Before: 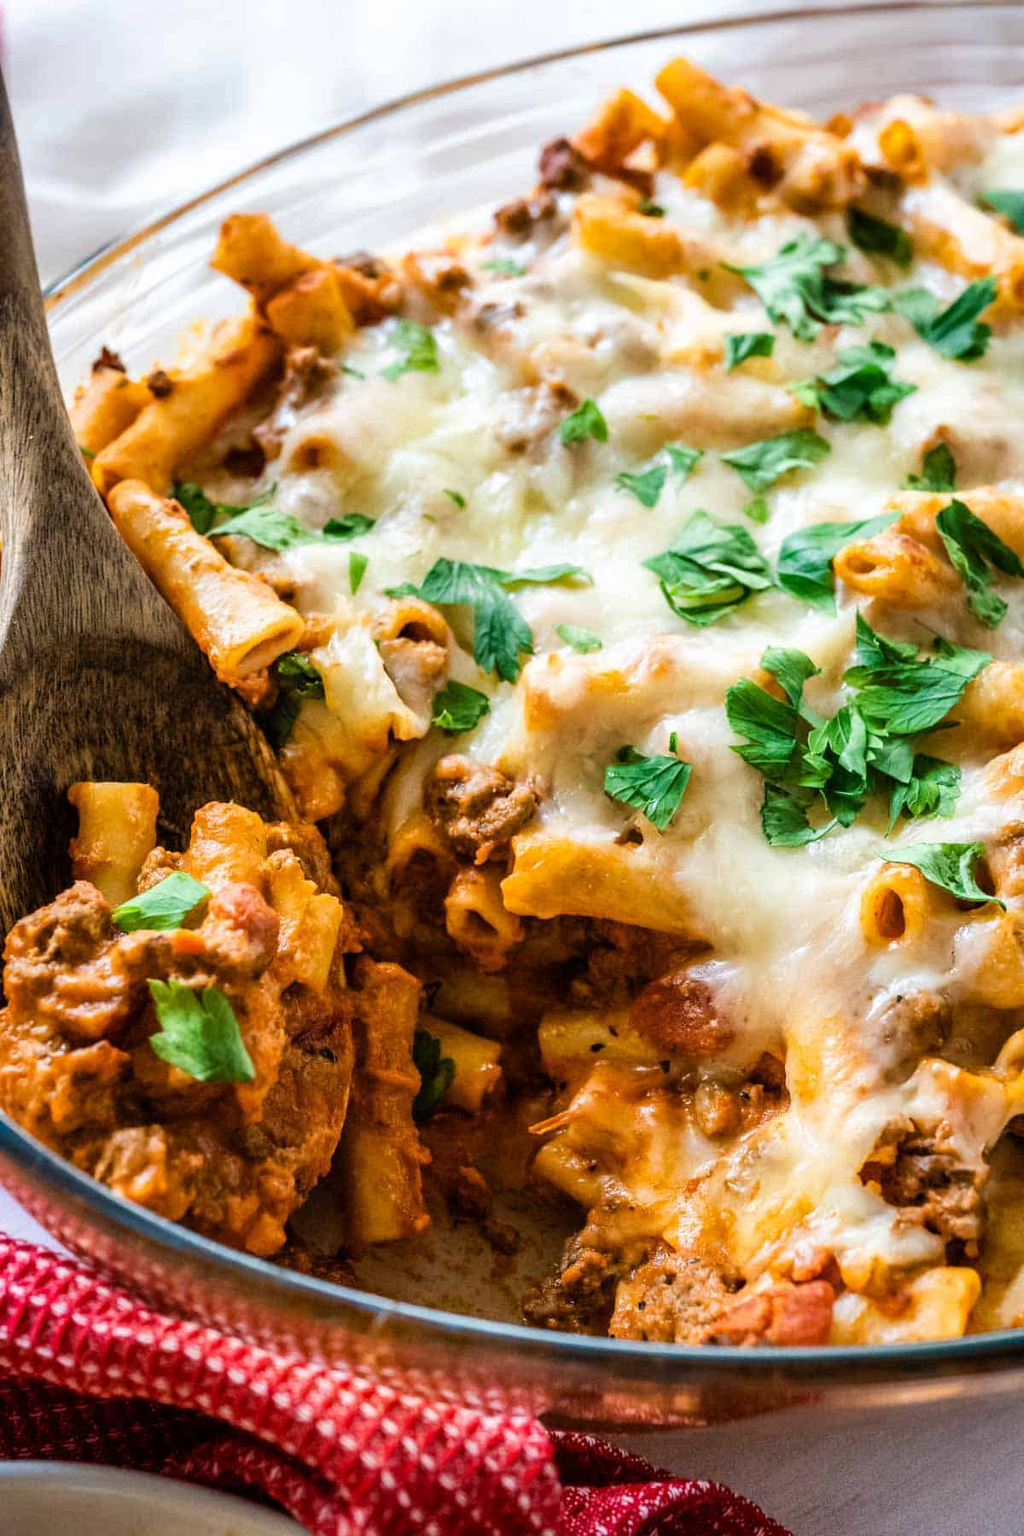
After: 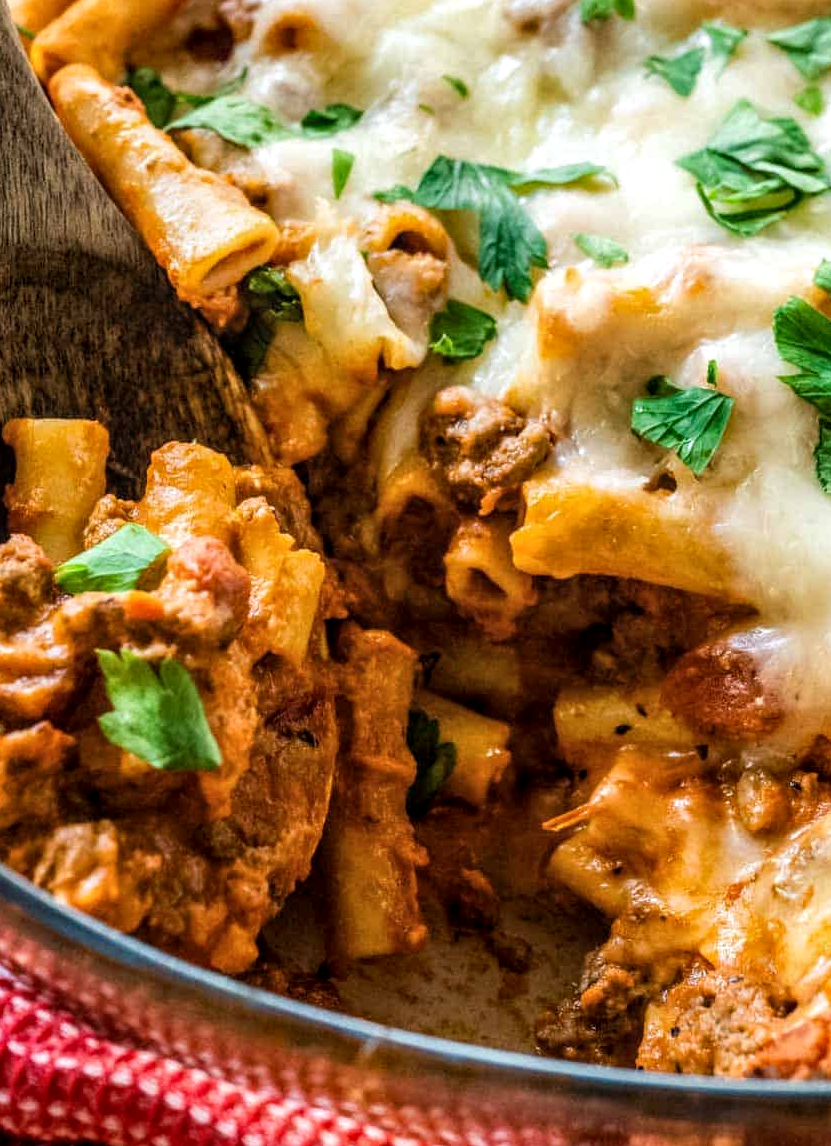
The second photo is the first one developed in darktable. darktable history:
crop: left 6.488%, top 27.668%, right 24.183%, bottom 8.656%
local contrast: on, module defaults
